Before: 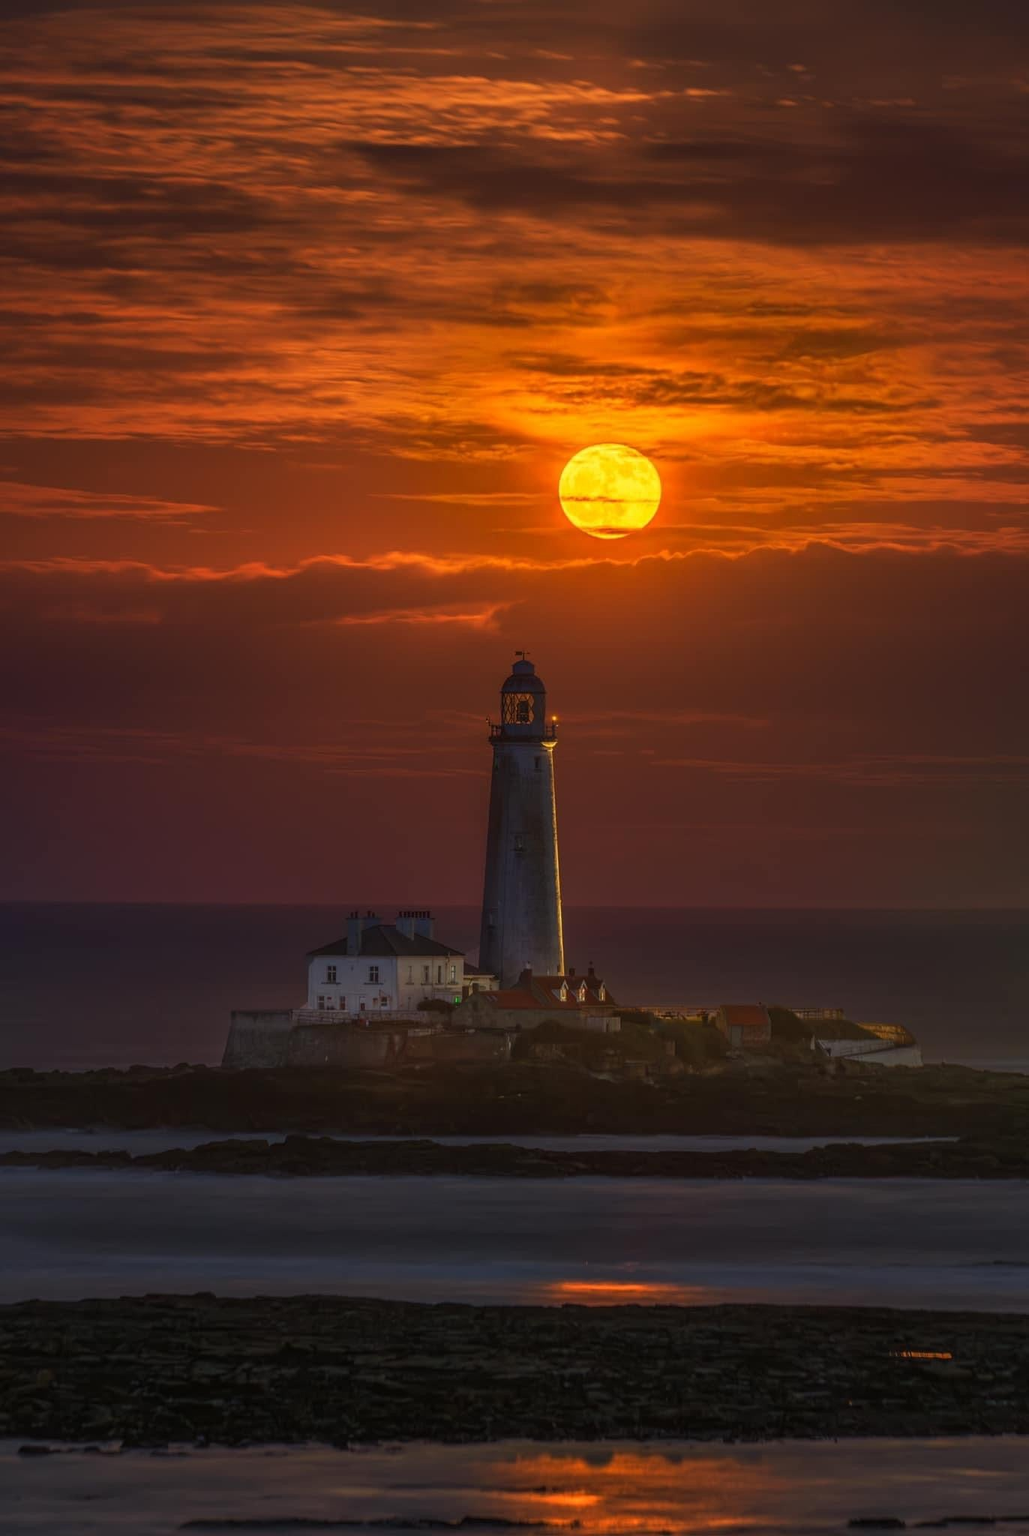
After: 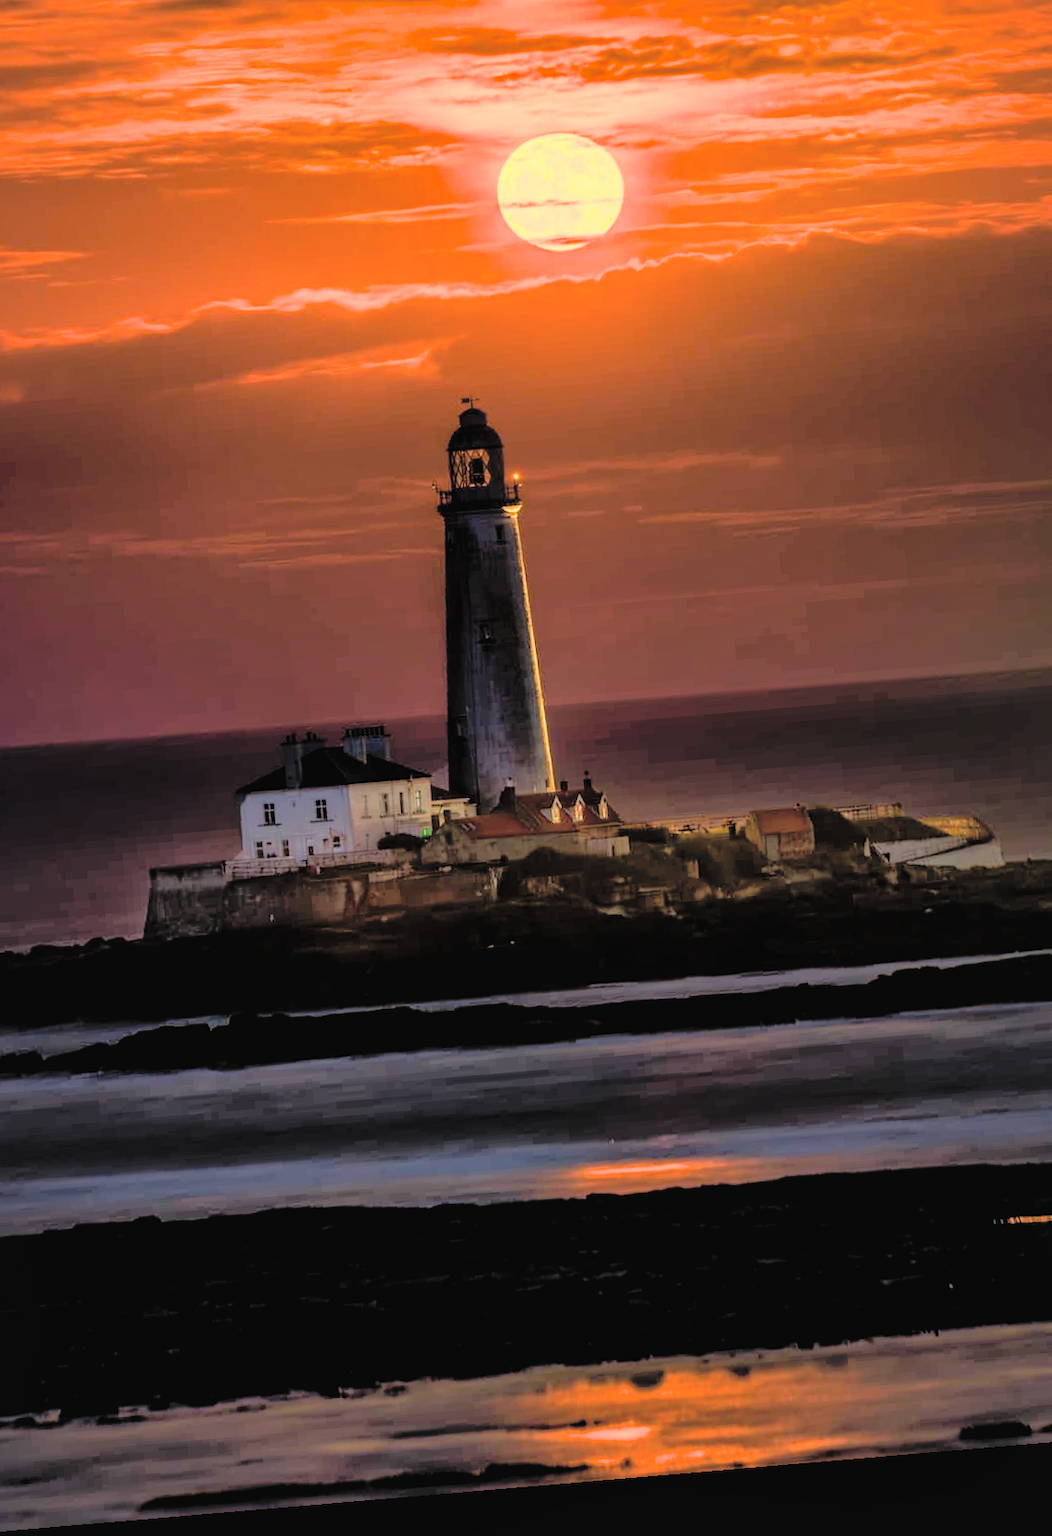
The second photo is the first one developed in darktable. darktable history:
velvia: on, module defaults
crop: left 16.871%, top 22.857%, right 9.116%
shadows and highlights: on, module defaults
rotate and perspective: rotation -4.86°, automatic cropping off
contrast brightness saturation: brightness 0.28
filmic rgb: black relative exposure -5 EV, hardness 2.88, contrast 1.4, highlights saturation mix -30%
exposure: black level correction 0.008, exposure 0.979 EV, compensate highlight preservation false
